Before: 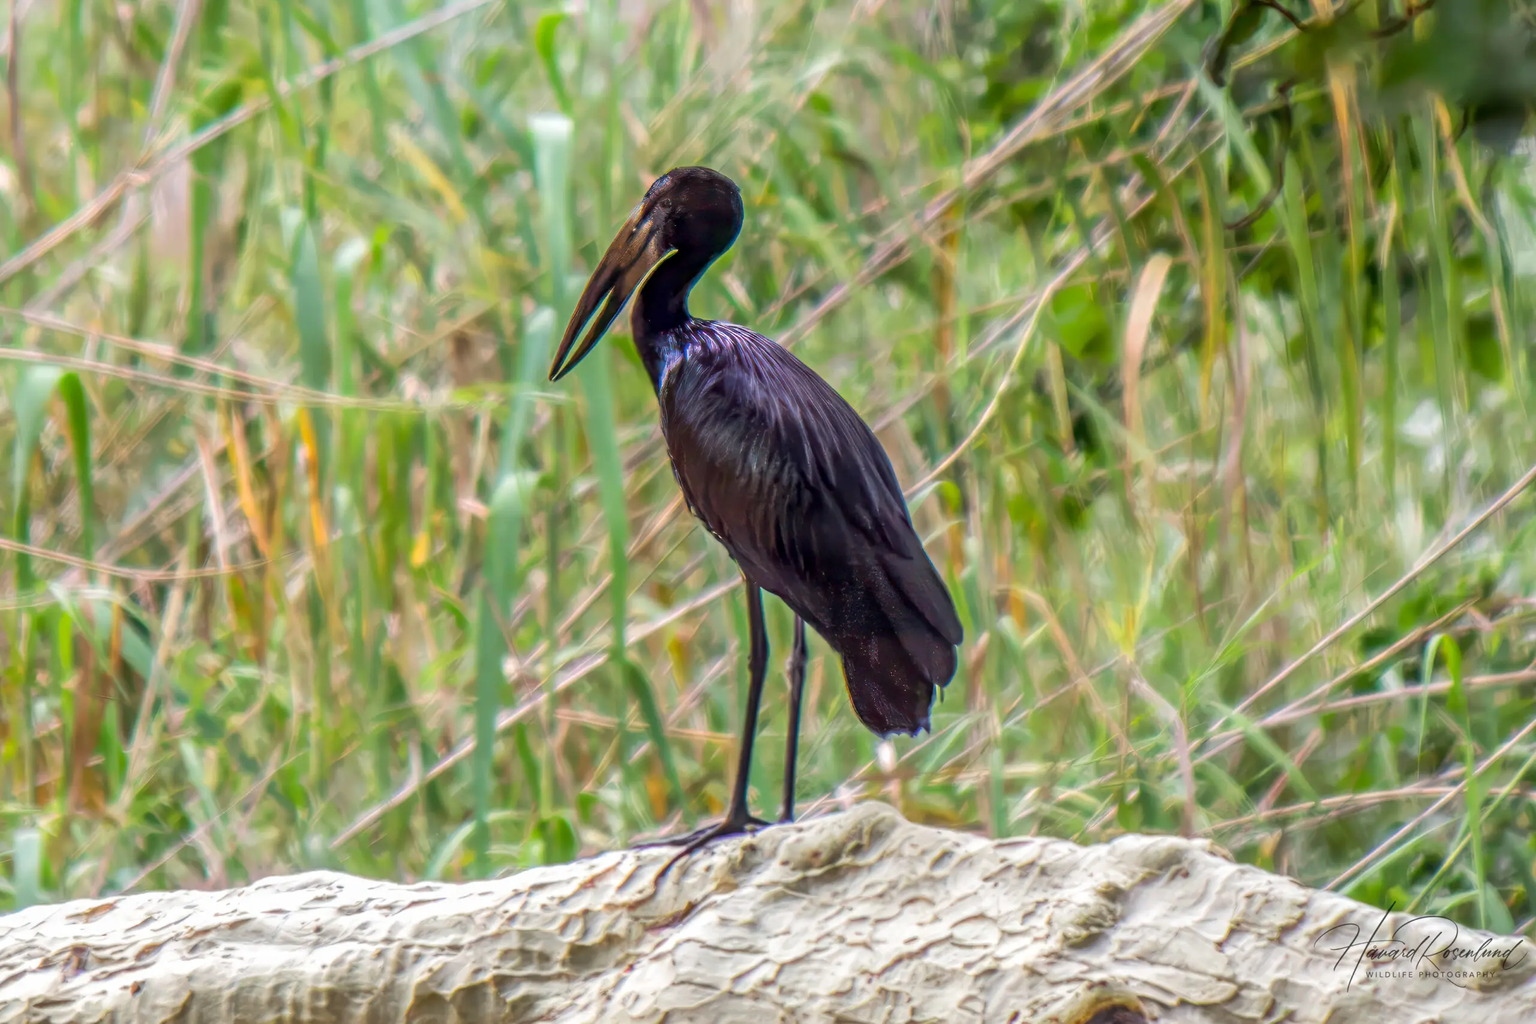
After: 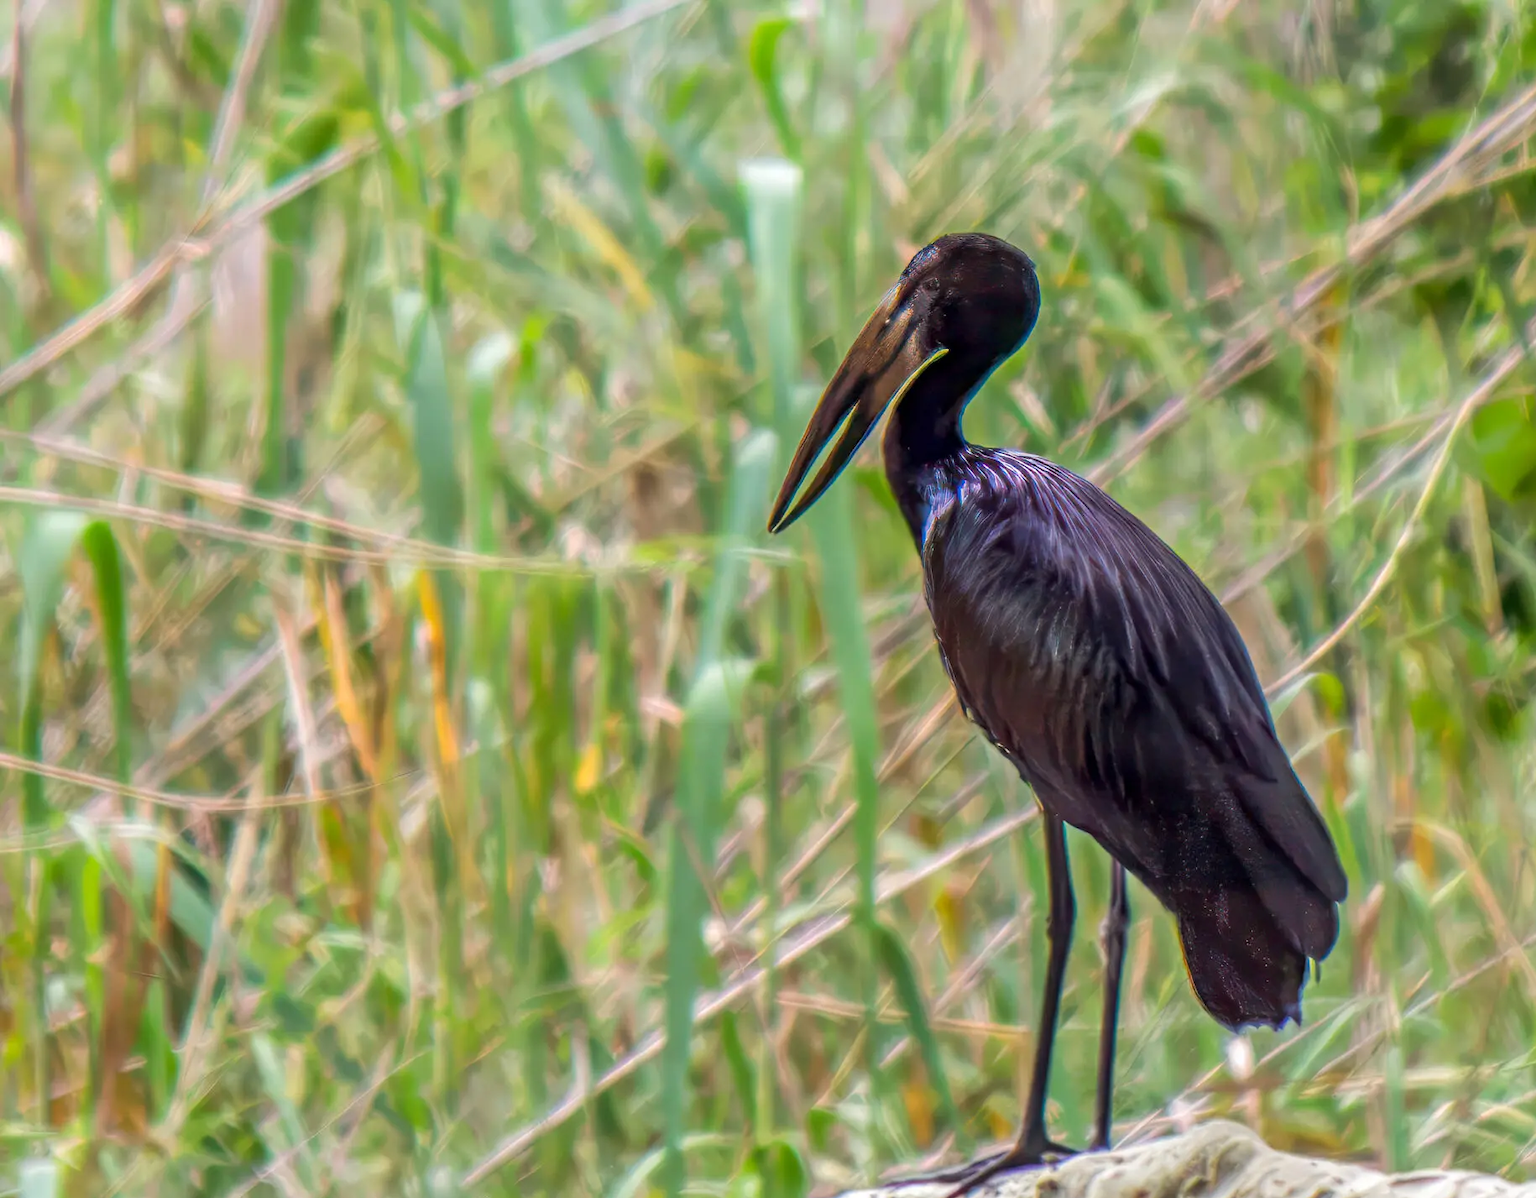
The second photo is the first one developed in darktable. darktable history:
crop: right 28.513%, bottom 16.288%
